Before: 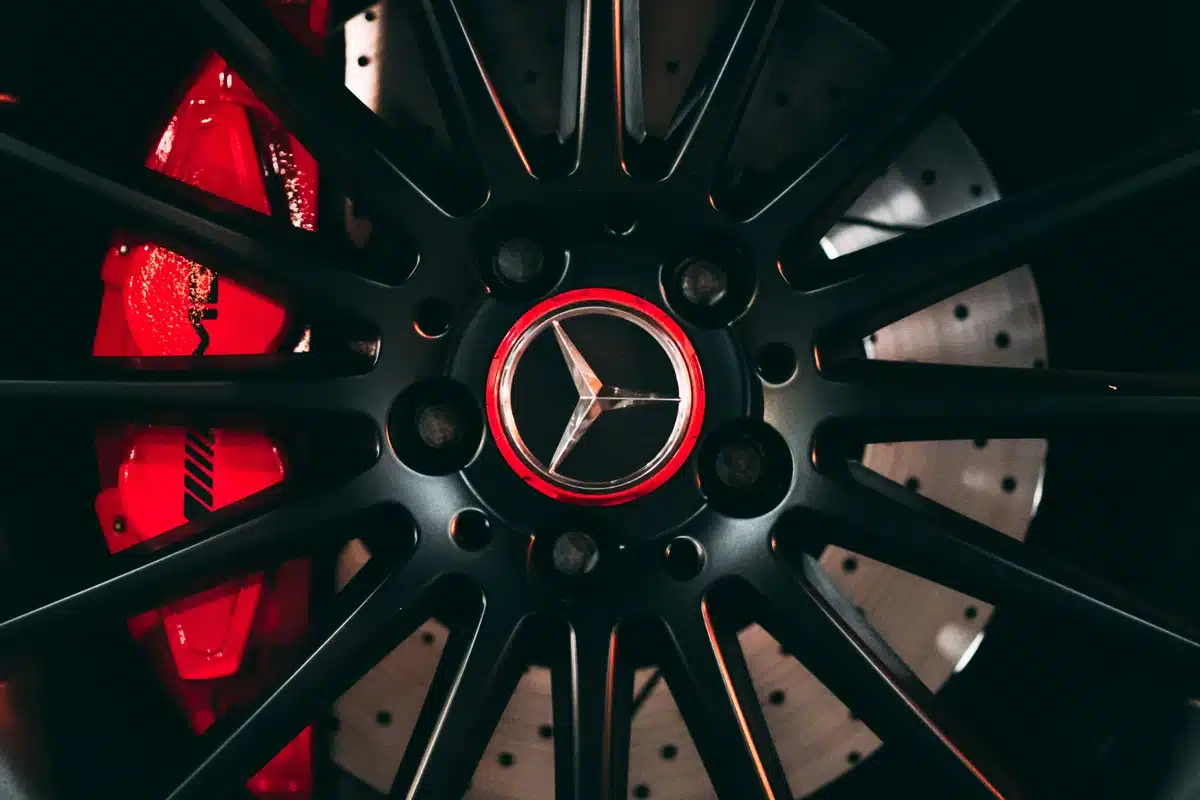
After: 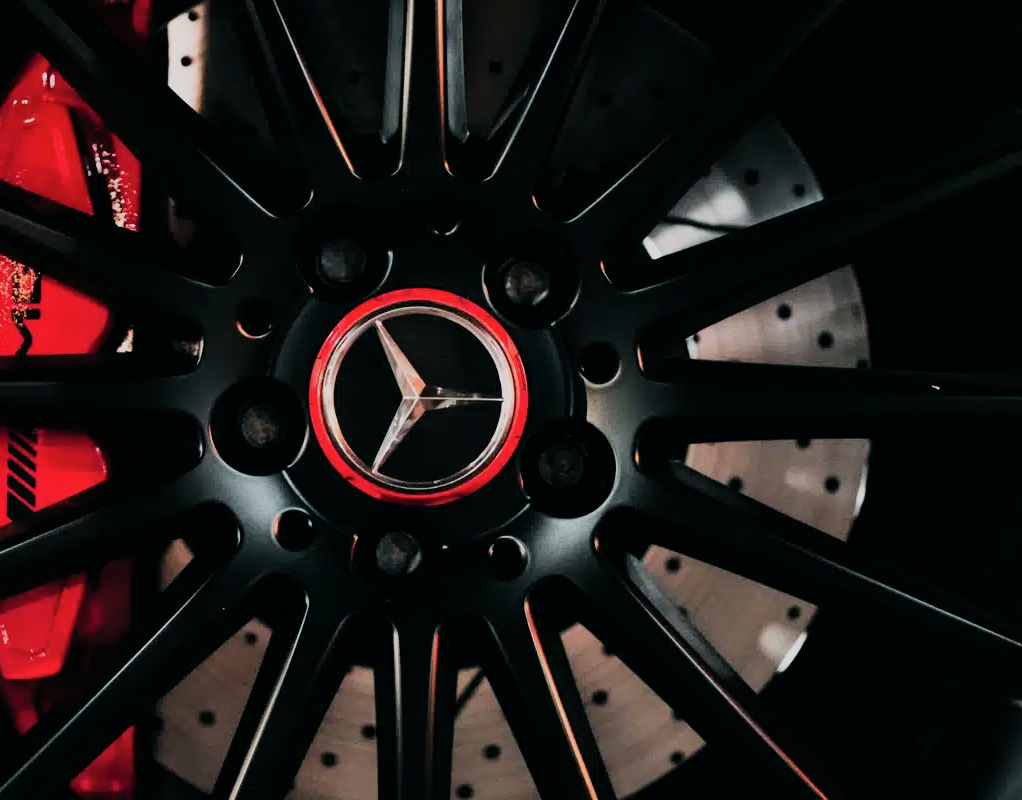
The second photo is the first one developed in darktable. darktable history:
shadows and highlights: shadows 20.82, highlights -81.06, soften with gaussian
crop and rotate: left 14.797%
filmic rgb: black relative exposure -7.65 EV, white relative exposure 4.56 EV, threshold 2.94 EV, hardness 3.61, contrast 1.05, enable highlight reconstruction true
